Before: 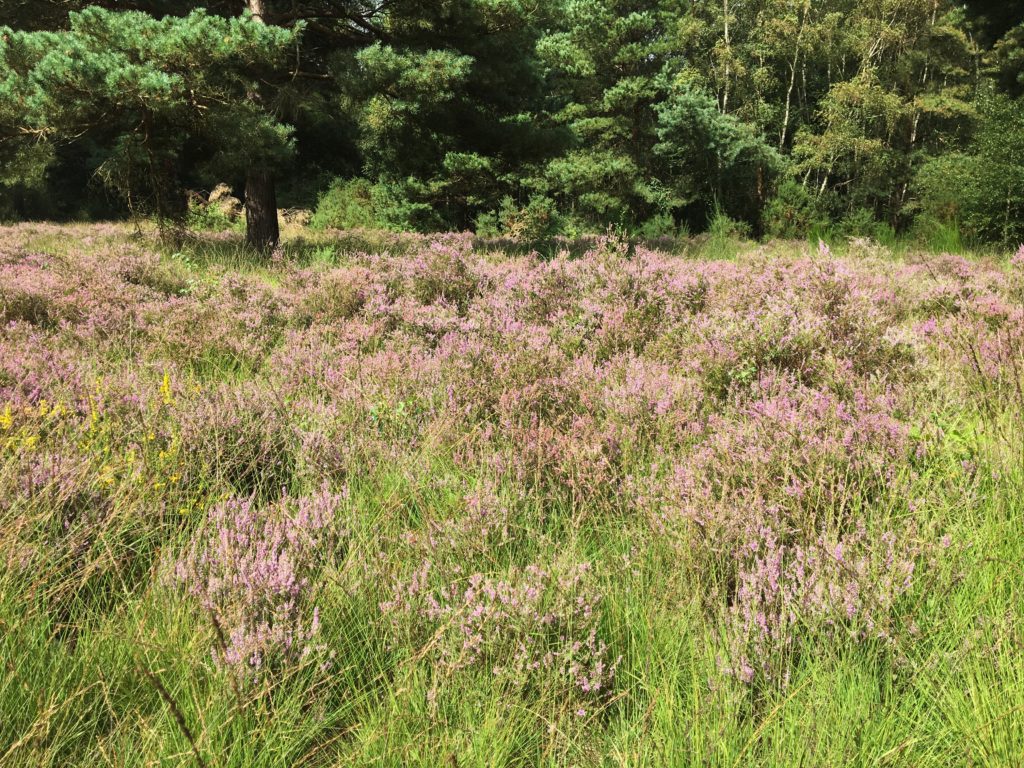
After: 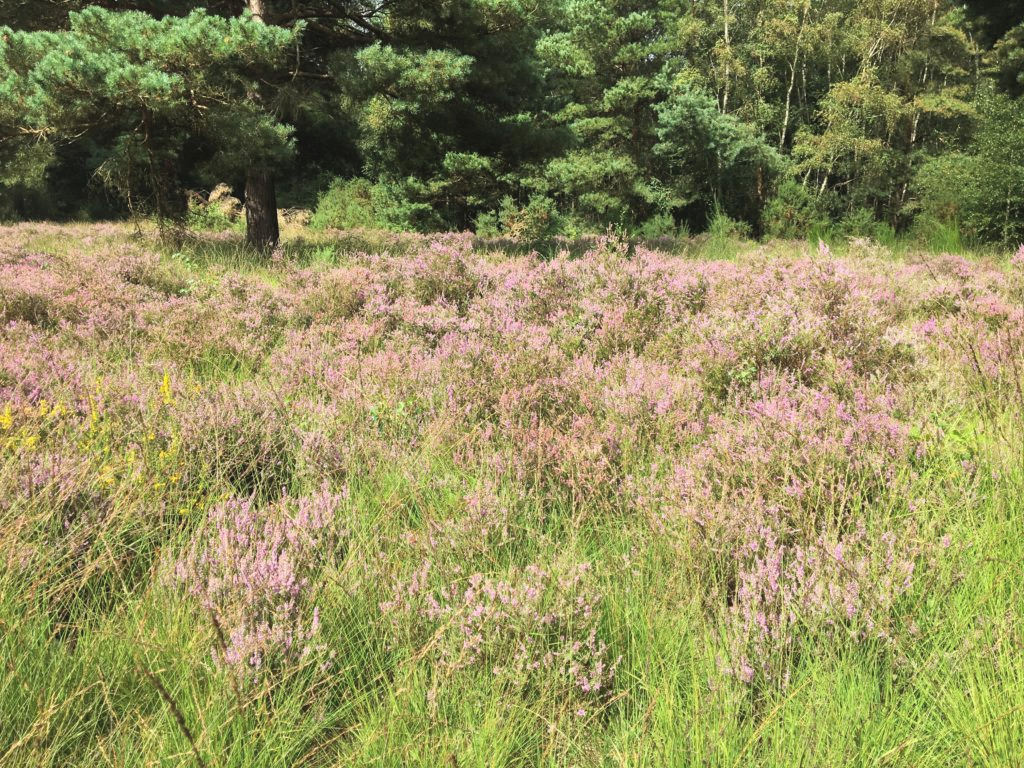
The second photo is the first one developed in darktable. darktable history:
contrast brightness saturation: brightness 0.123
